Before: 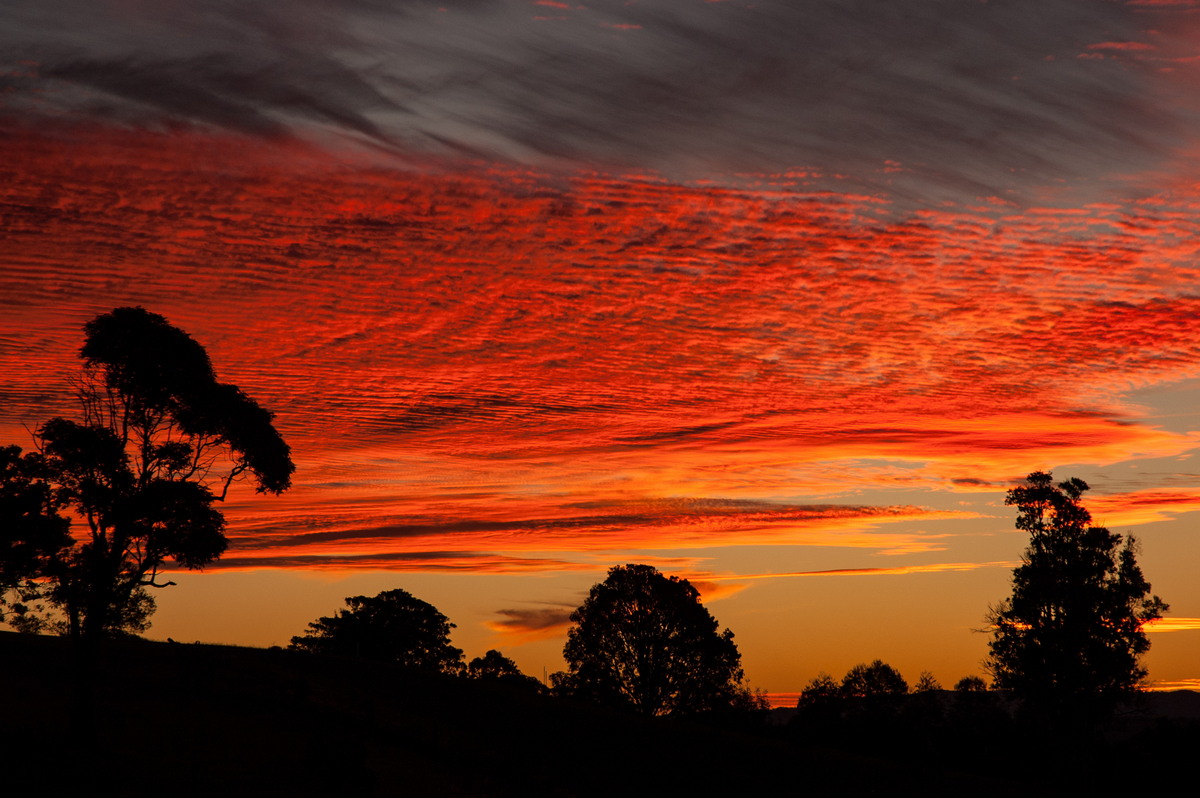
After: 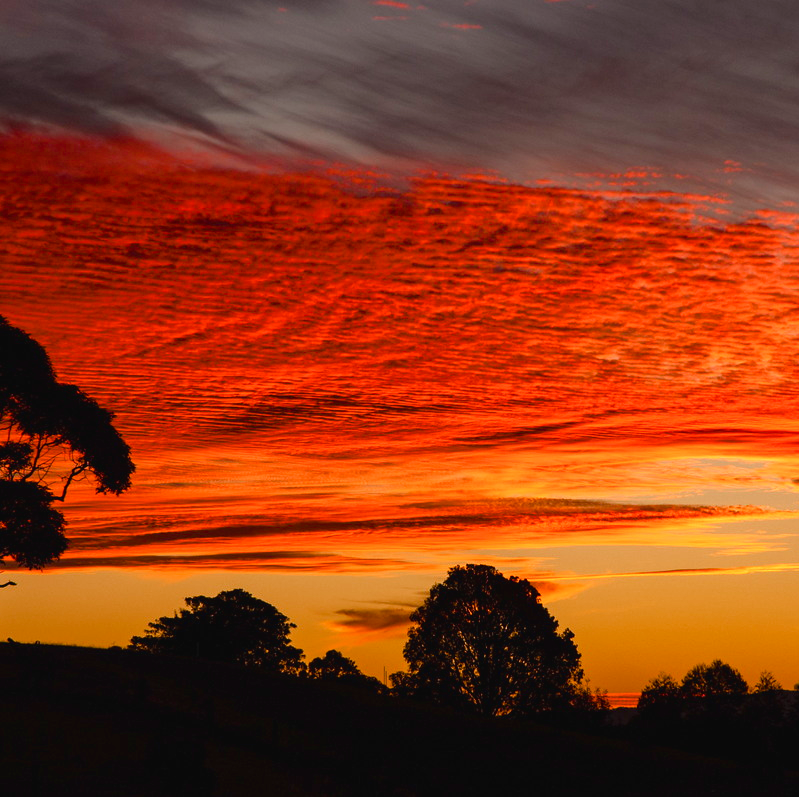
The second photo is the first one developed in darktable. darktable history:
color balance rgb: perceptual saturation grading › global saturation 0.847%, perceptual saturation grading › mid-tones 6.306%, perceptual saturation grading › shadows 71.335%
crop and rotate: left 13.361%, right 20.024%
contrast brightness saturation: saturation -0.048
exposure: black level correction -0.002, exposure 0.53 EV, compensate highlight preservation false
